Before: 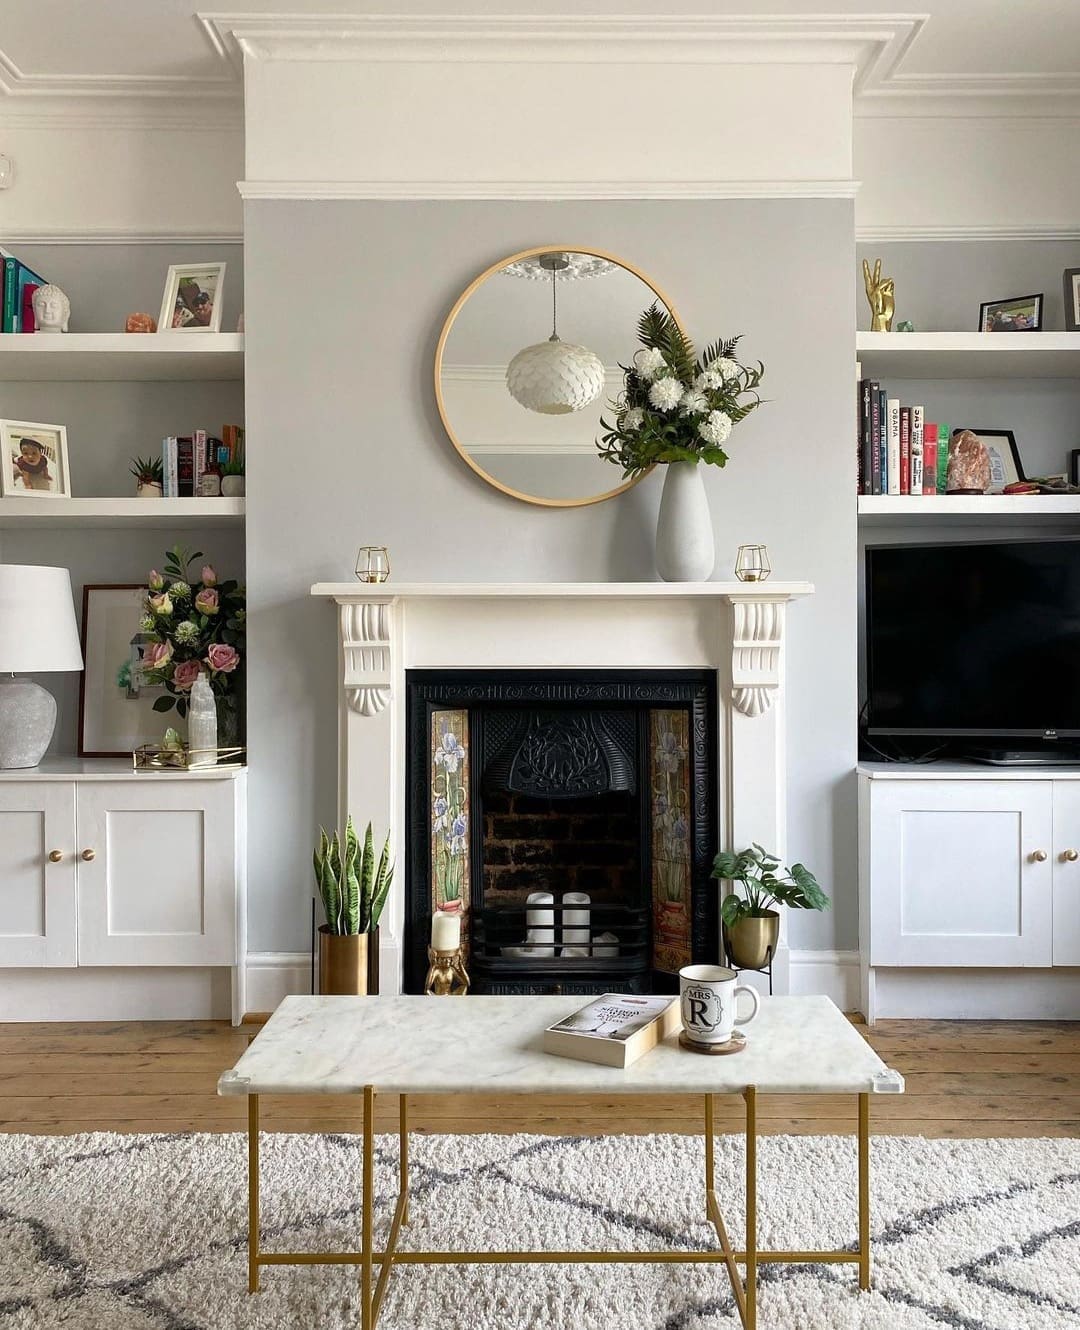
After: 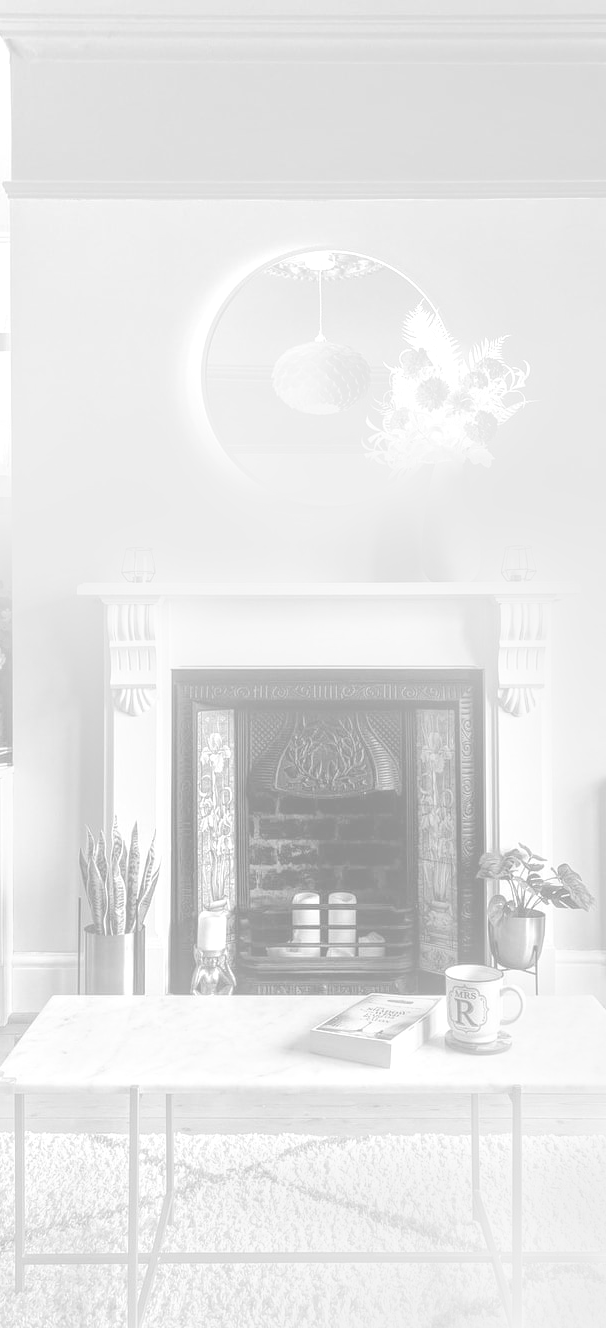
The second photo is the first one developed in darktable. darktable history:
bloom: size 40%
exposure: black level correction 0, exposure 1.2 EV, compensate exposure bias true, compensate highlight preservation false
monochrome: a 26.22, b 42.67, size 0.8
crop: left 21.674%, right 22.086%
local contrast: detail 150%
